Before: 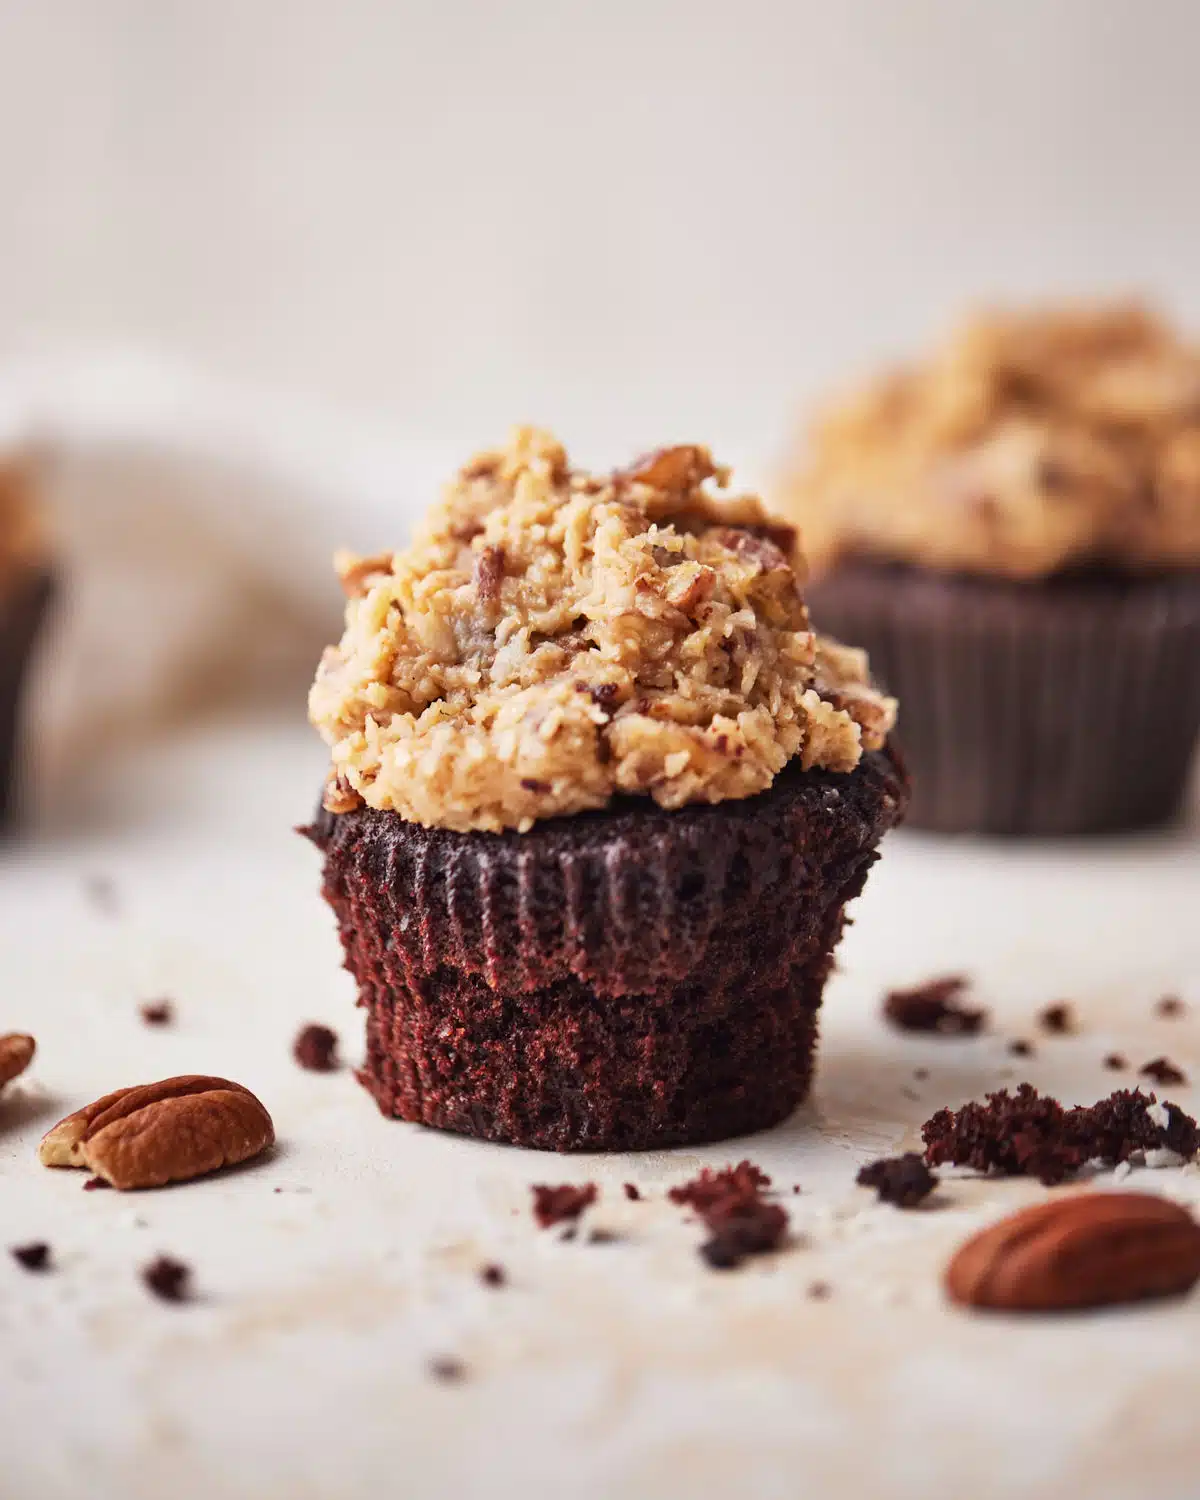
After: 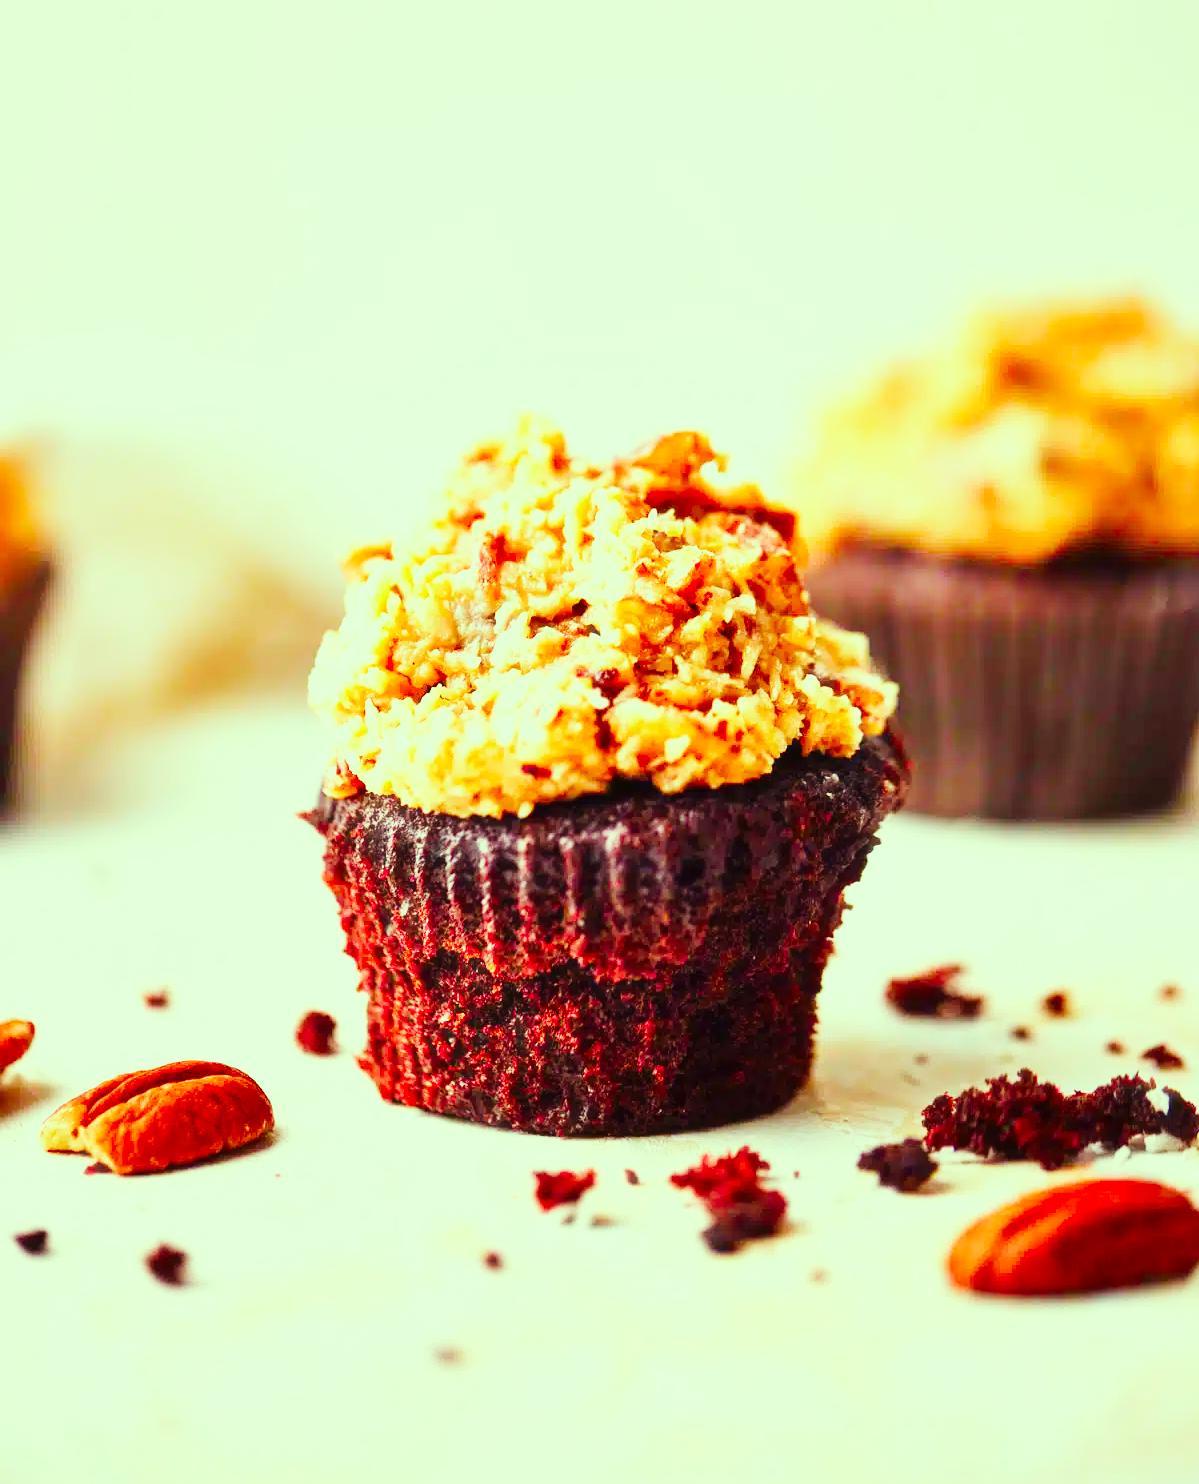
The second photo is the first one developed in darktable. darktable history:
base curve: curves: ch0 [(0, 0.003) (0.001, 0.002) (0.006, 0.004) (0.02, 0.022) (0.048, 0.086) (0.094, 0.234) (0.162, 0.431) (0.258, 0.629) (0.385, 0.8) (0.548, 0.918) (0.751, 0.988) (1, 1)], preserve colors none
crop: top 1.049%, right 0.001%
haze removal: strength -0.1, adaptive false
color correction: highlights a* -10.77, highlights b* 9.8, saturation 1.72
